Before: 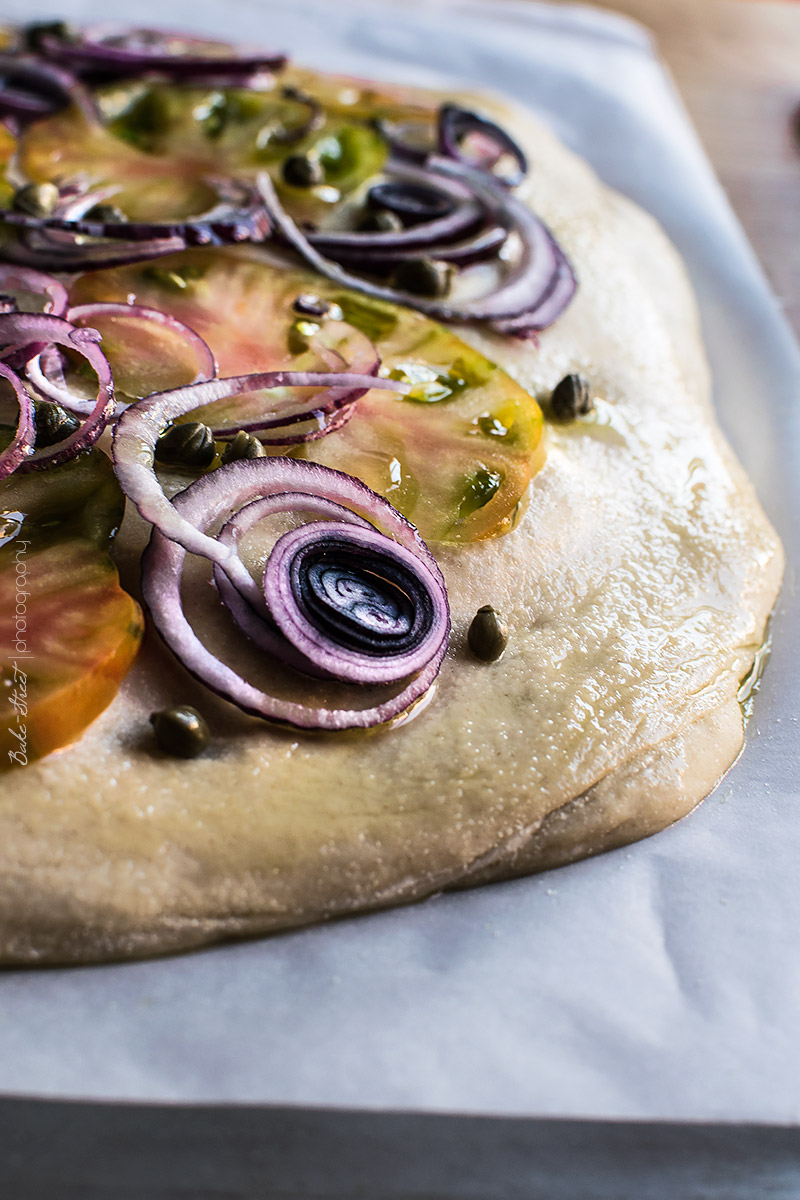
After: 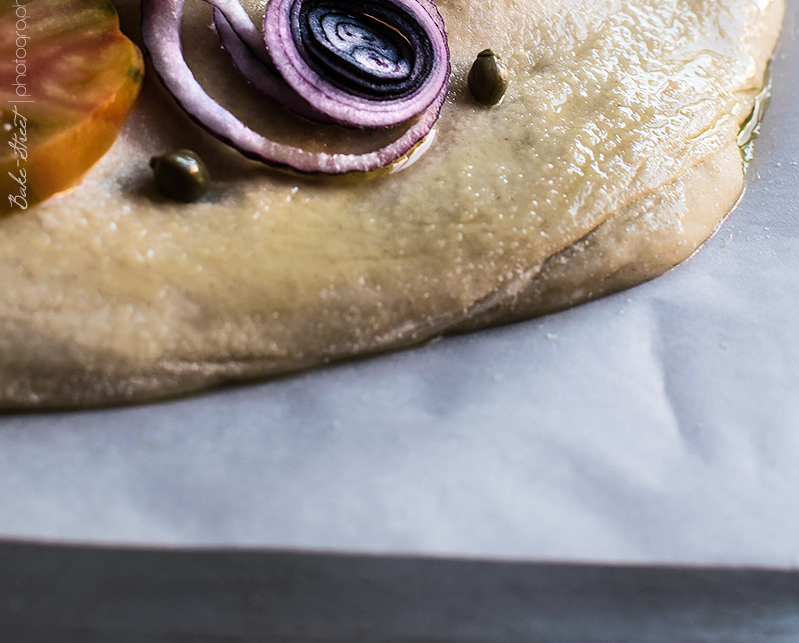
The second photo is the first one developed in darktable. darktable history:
crop and rotate: top 46.368%, right 0.08%
